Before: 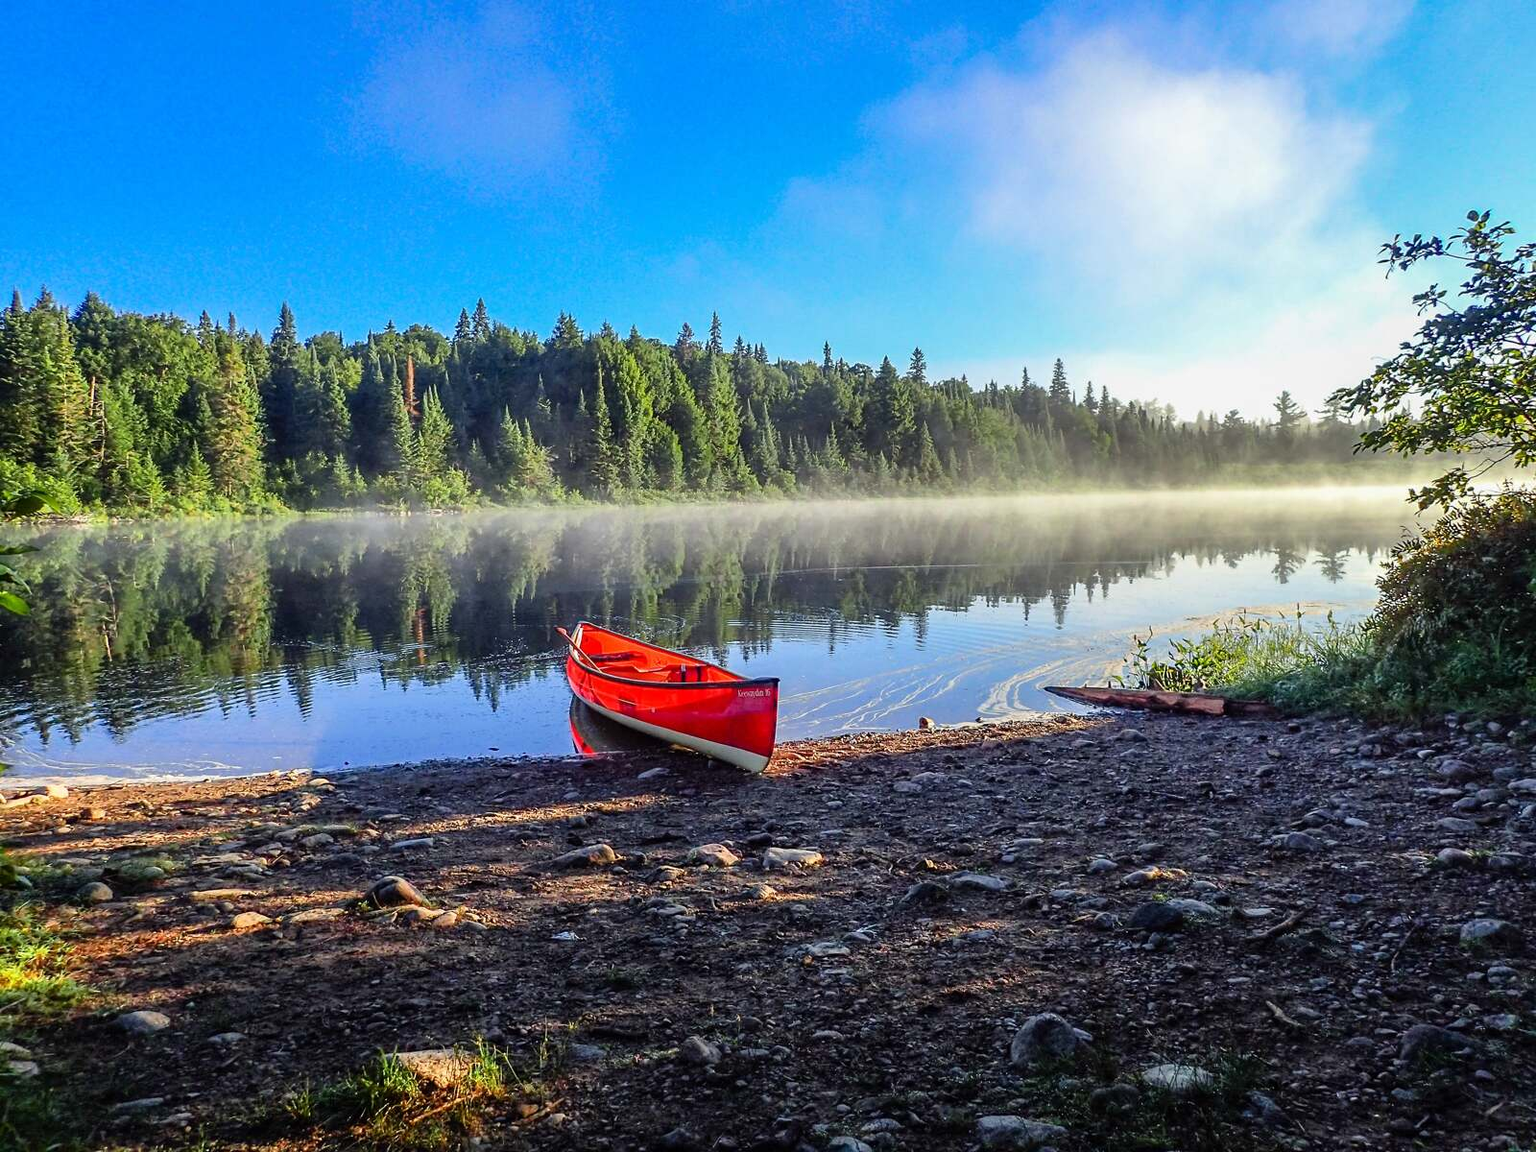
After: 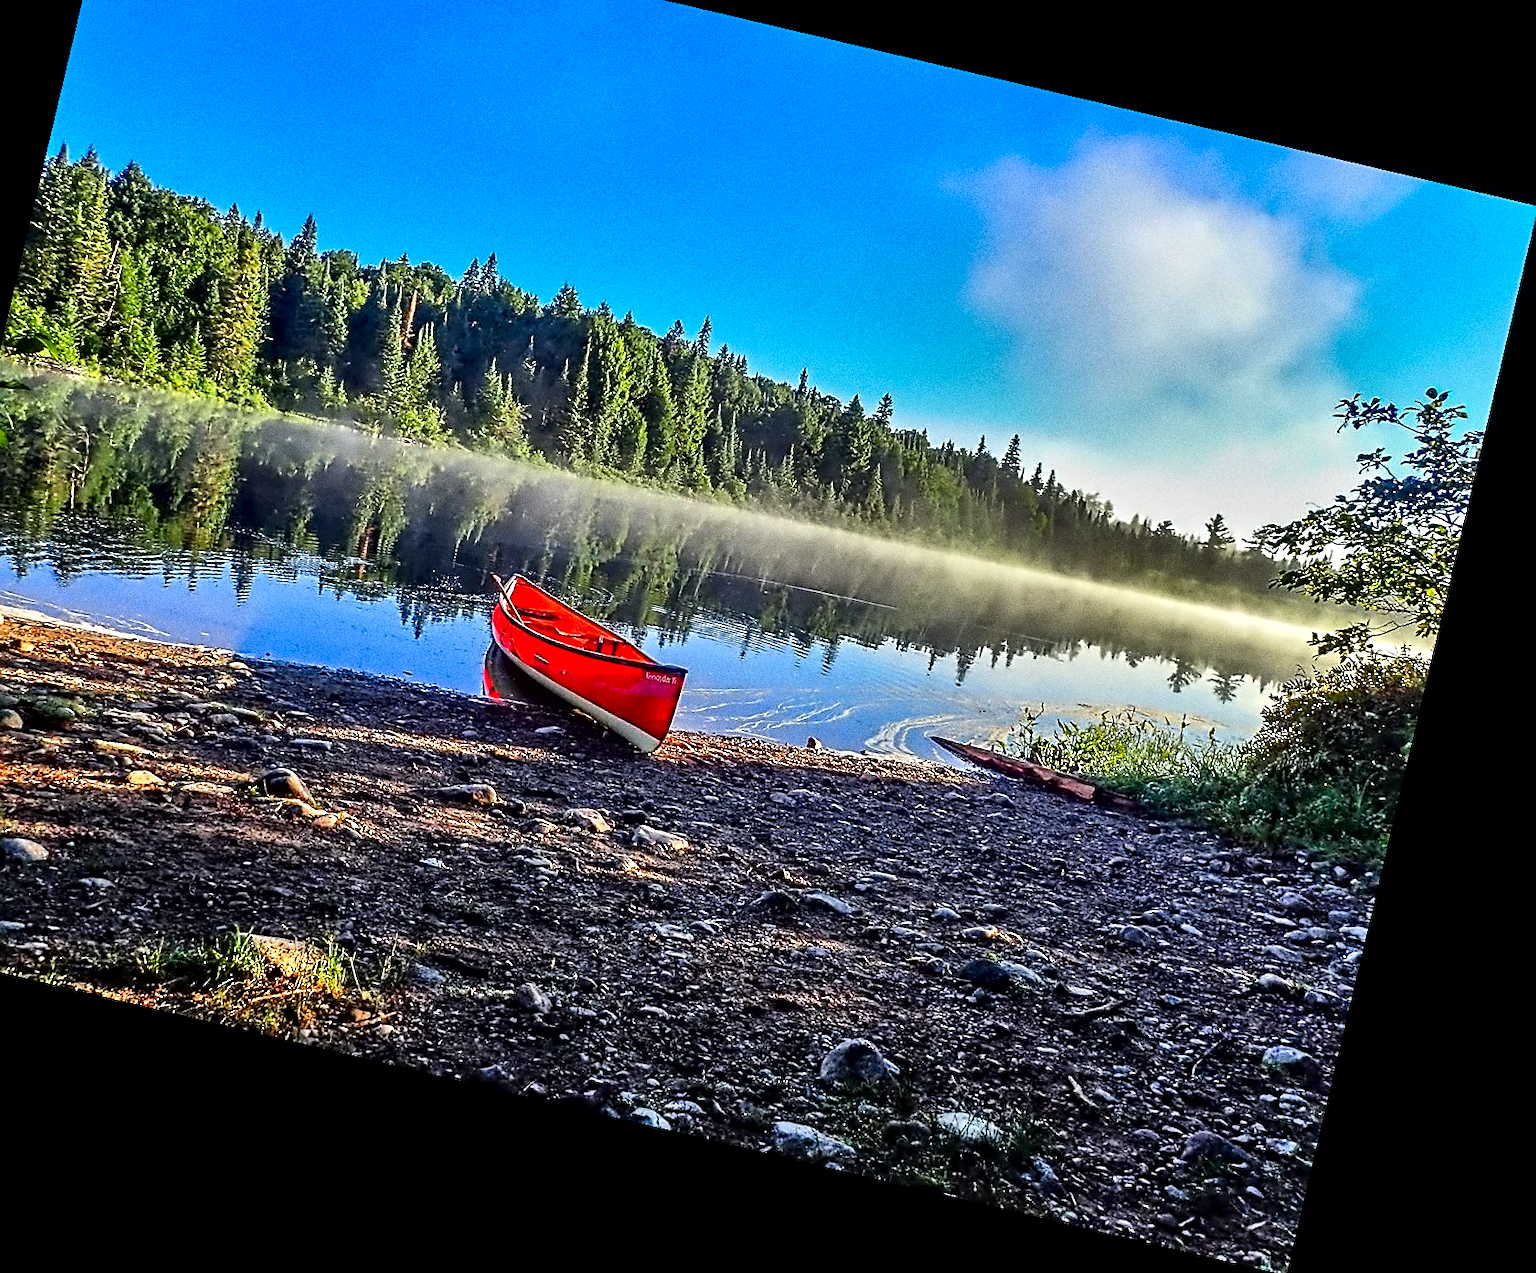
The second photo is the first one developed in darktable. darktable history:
rotate and perspective: rotation 13.27°, automatic cropping off
grain: coarseness 0.09 ISO, strength 40%
sharpen: amount 0.55
contrast equalizer: octaves 7, y [[0.5, 0.542, 0.583, 0.625, 0.667, 0.708], [0.5 ×6], [0.5 ×6], [0, 0.033, 0.067, 0.1, 0.133, 0.167], [0, 0.05, 0.1, 0.15, 0.2, 0.25]]
crop and rotate: left 8.262%, top 9.226%
shadows and highlights: white point adjustment -3.64, highlights -63.34, highlights color adjustment 42%, soften with gaussian
contrast brightness saturation: brightness -0.02, saturation 0.35
